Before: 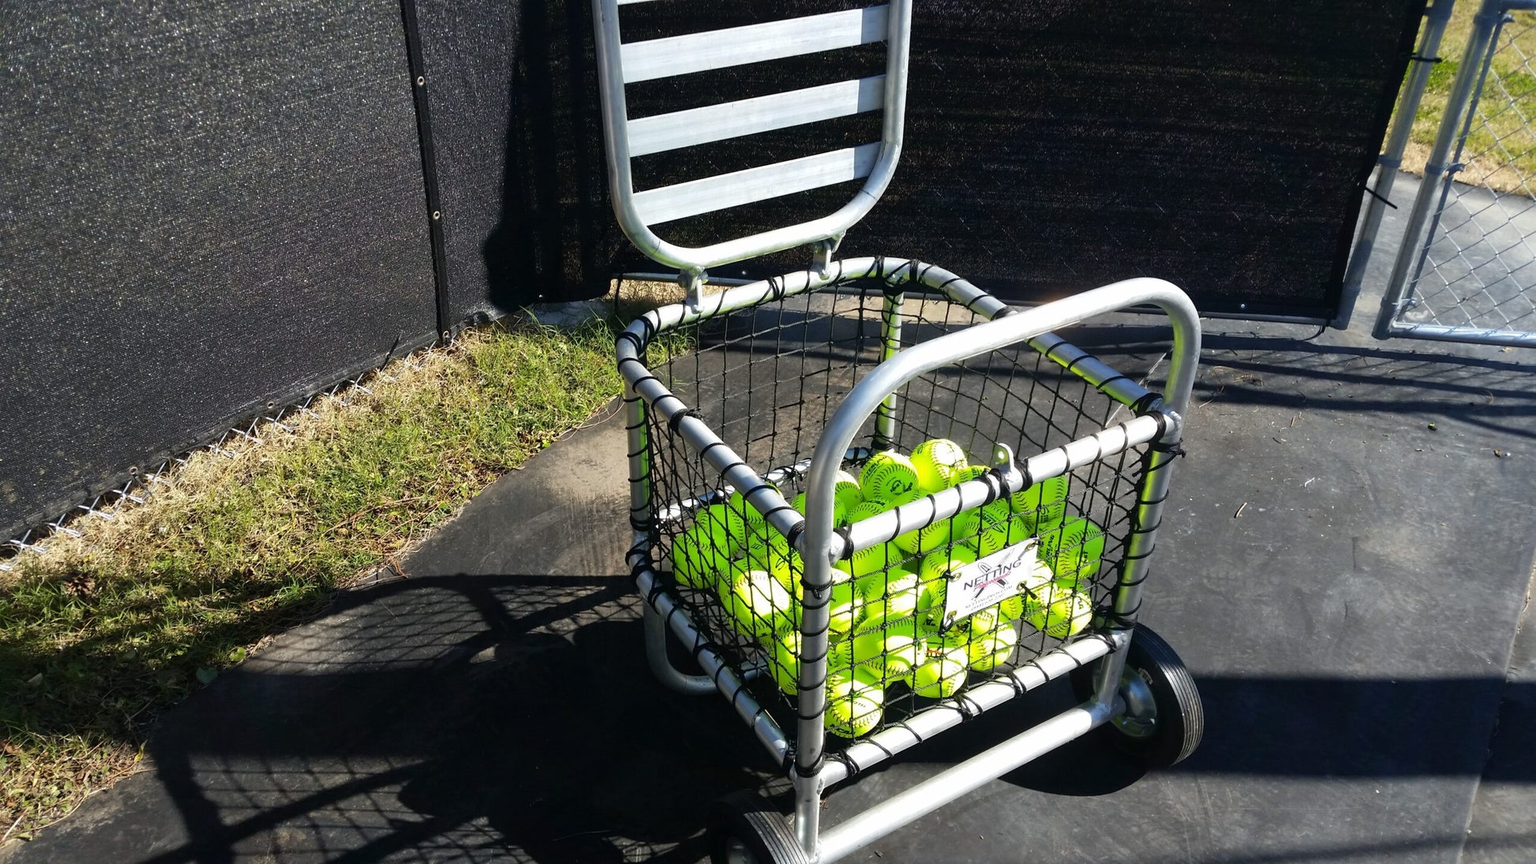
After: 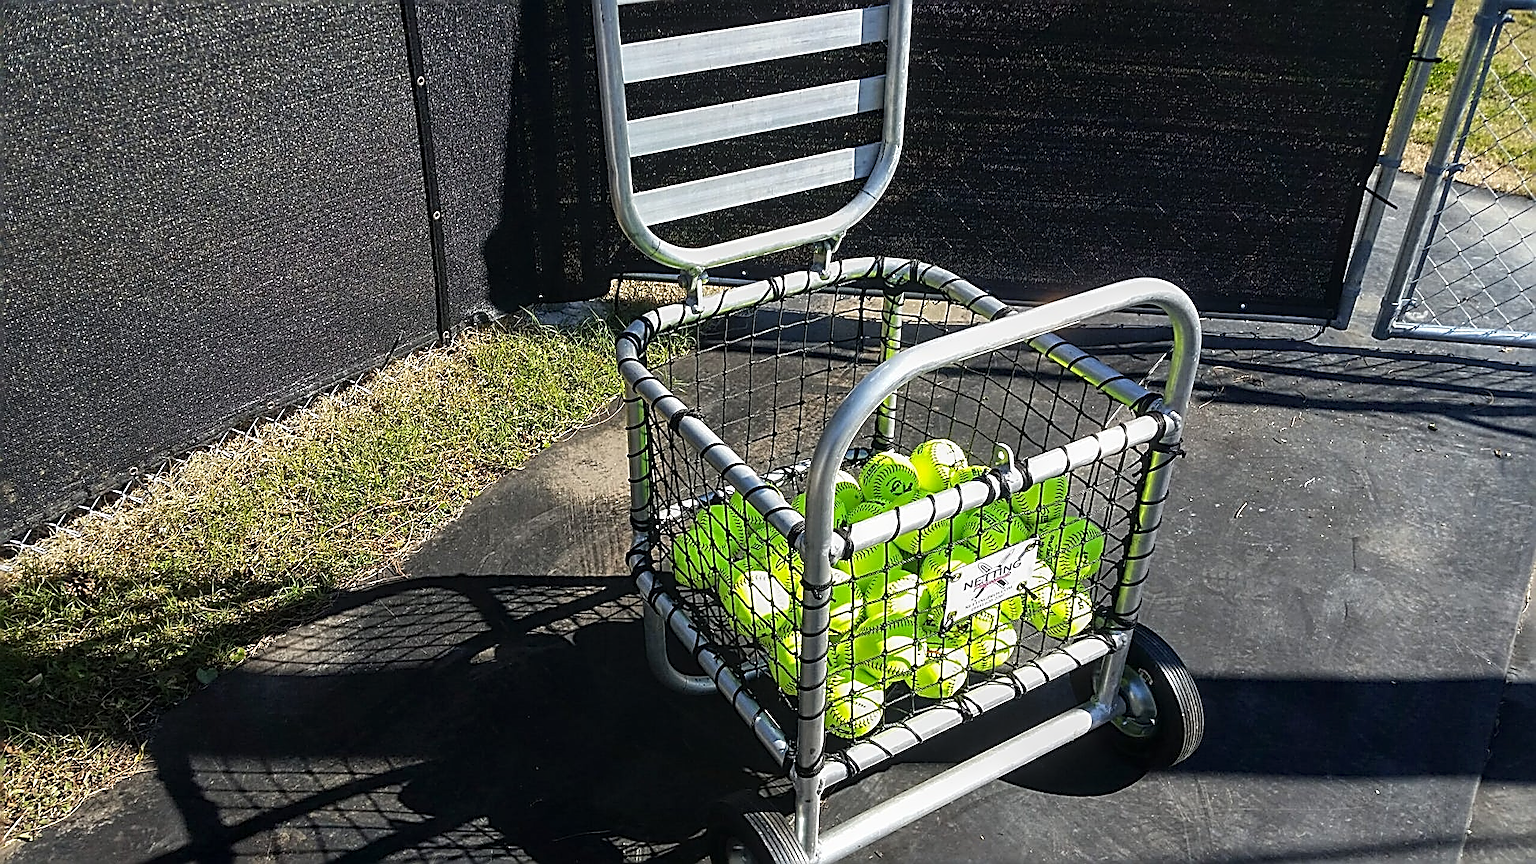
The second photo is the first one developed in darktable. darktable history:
local contrast: on, module defaults
sharpen: amount 1.856
